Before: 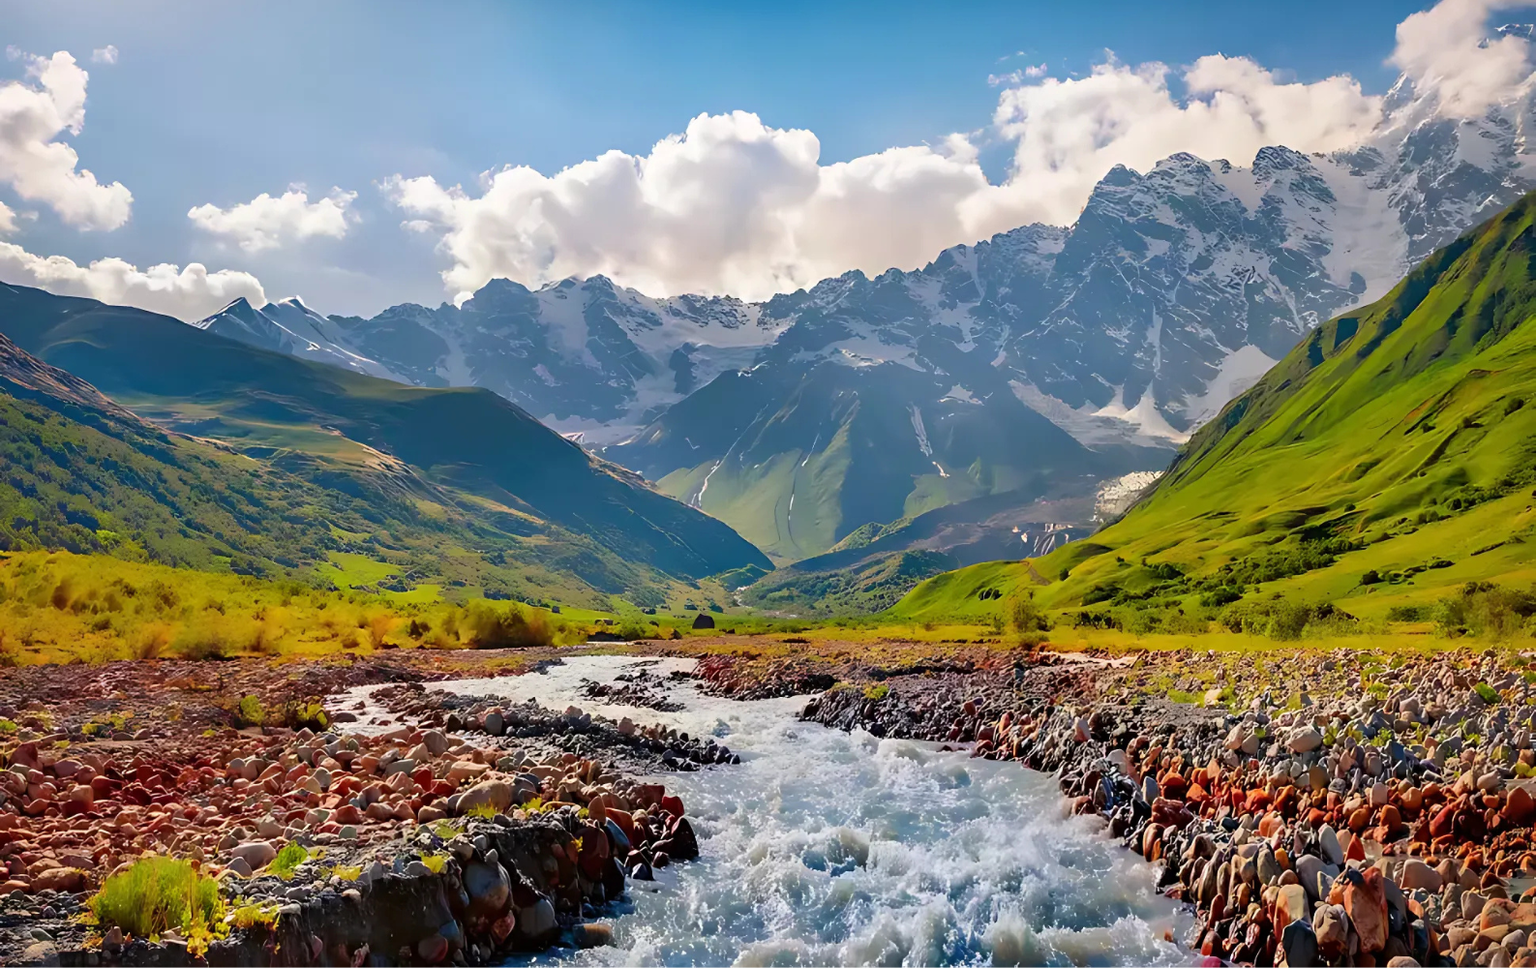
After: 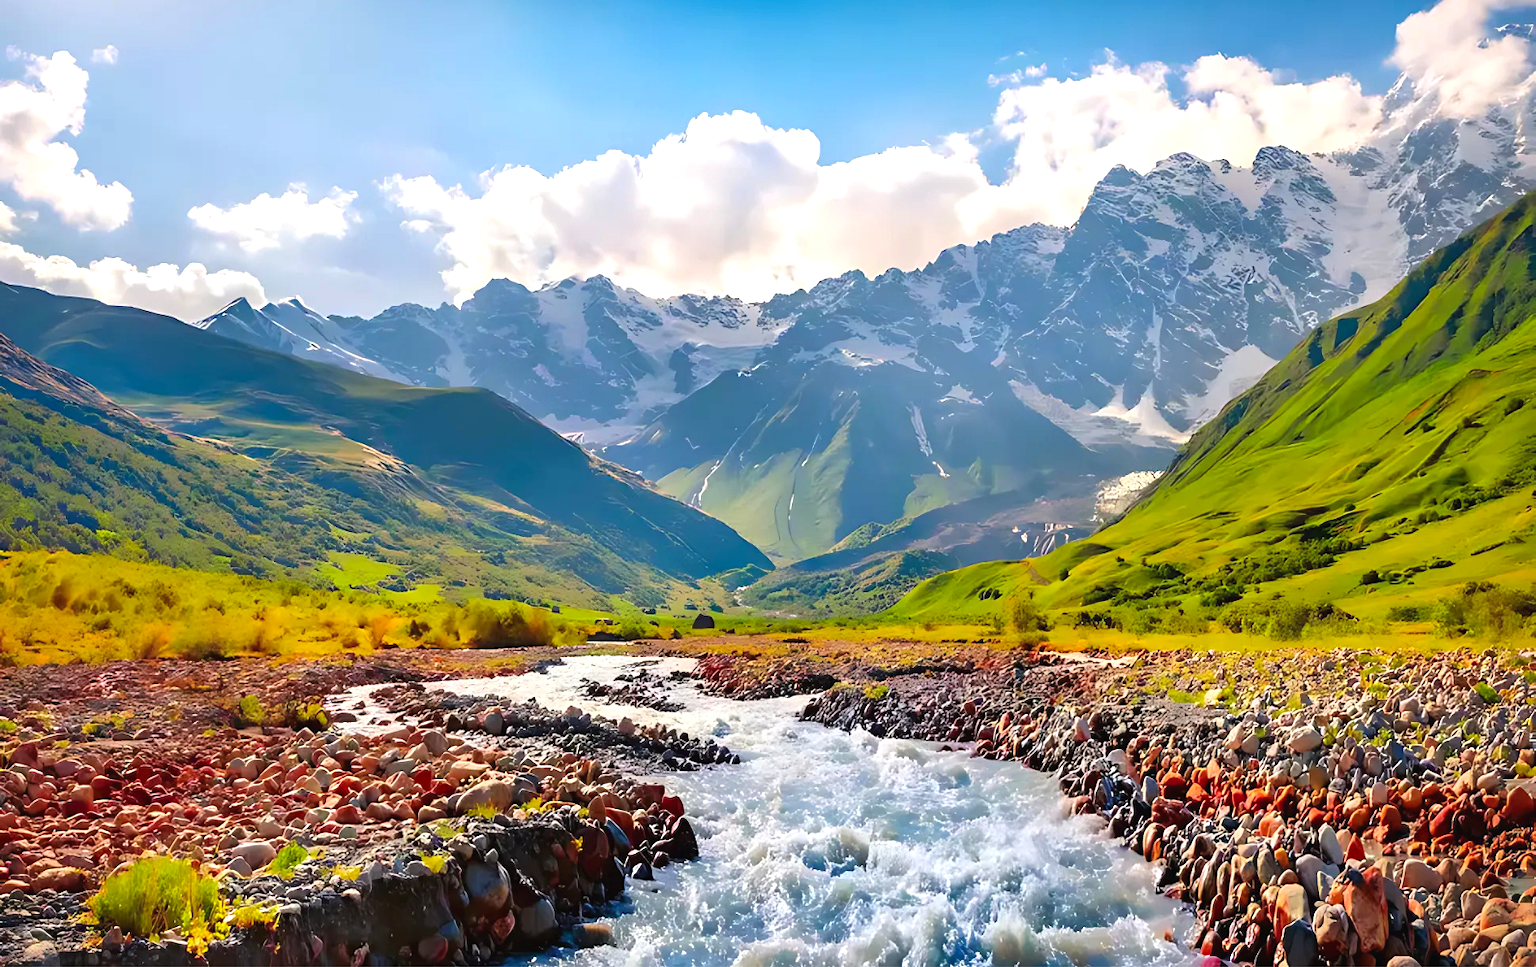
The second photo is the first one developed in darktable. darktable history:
exposure: black level correction -0.002, exposure 0.533 EV, compensate highlight preservation false
contrast brightness saturation: saturation 0.102
